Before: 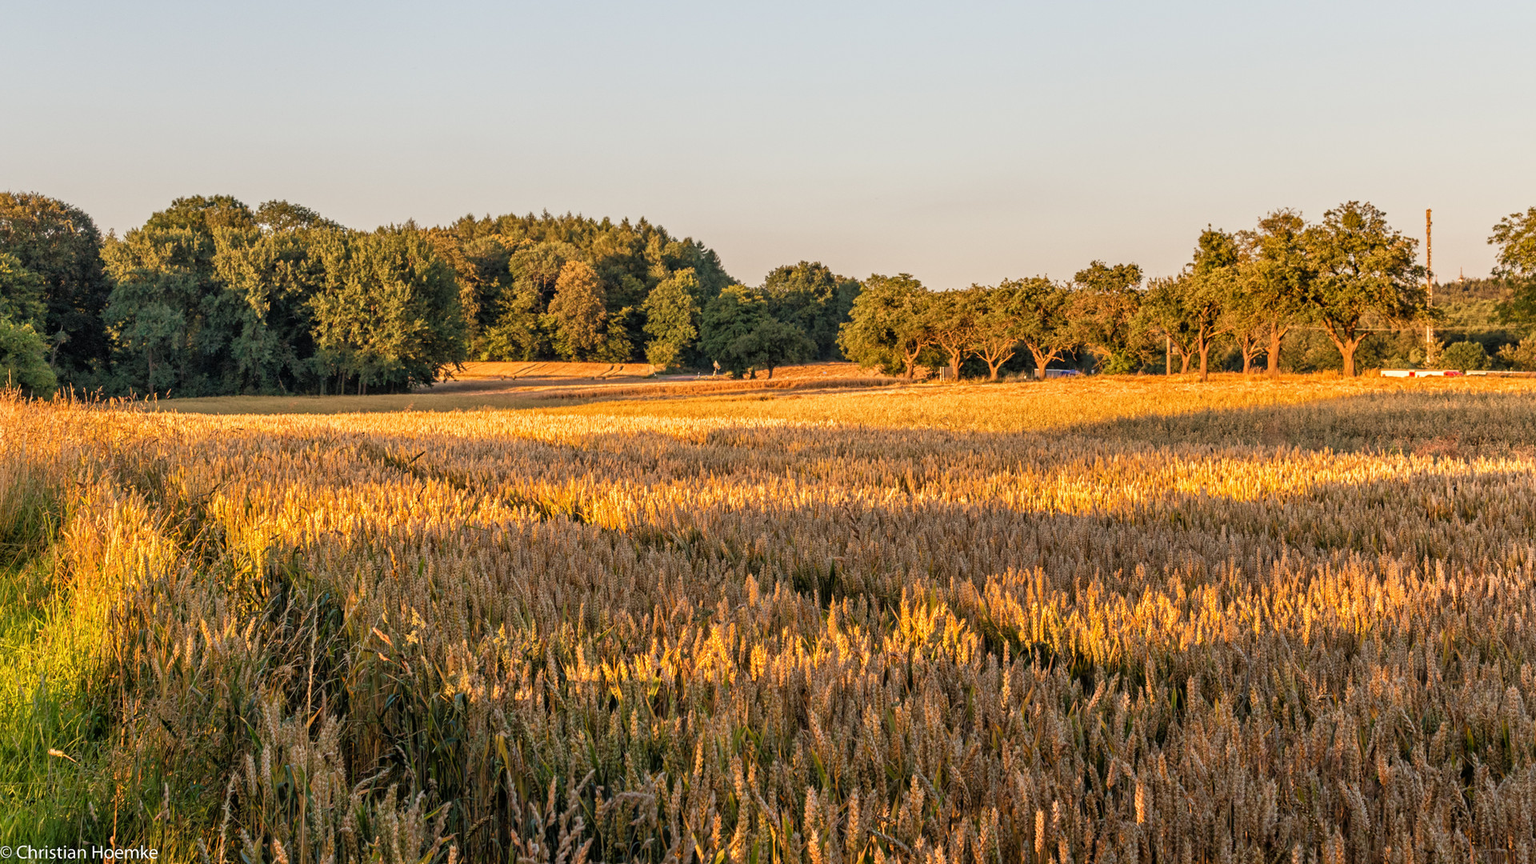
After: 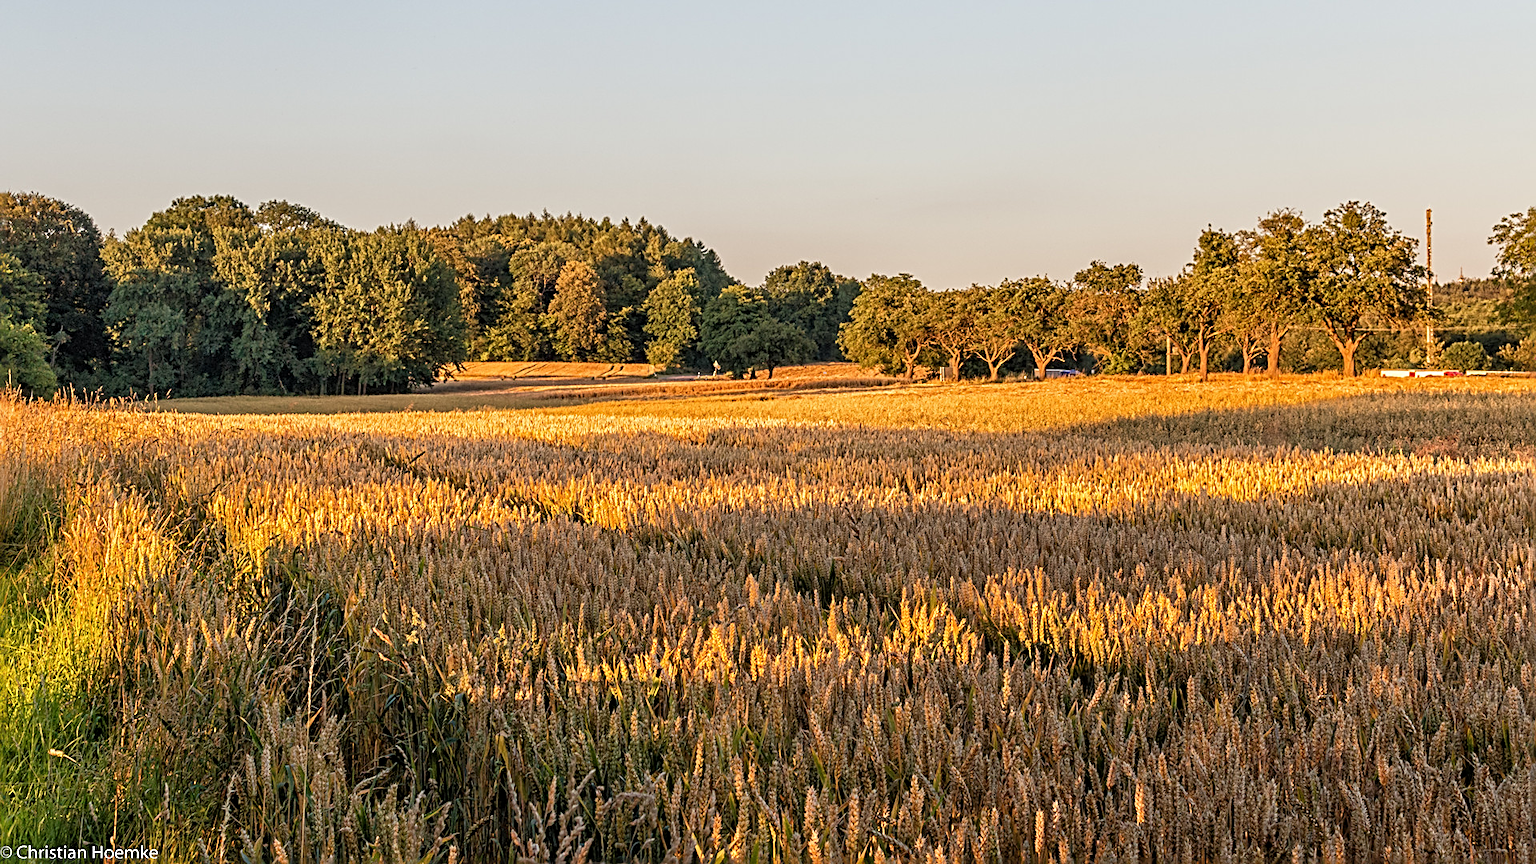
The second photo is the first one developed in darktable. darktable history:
sharpen: radius 2.808, amount 0.722
